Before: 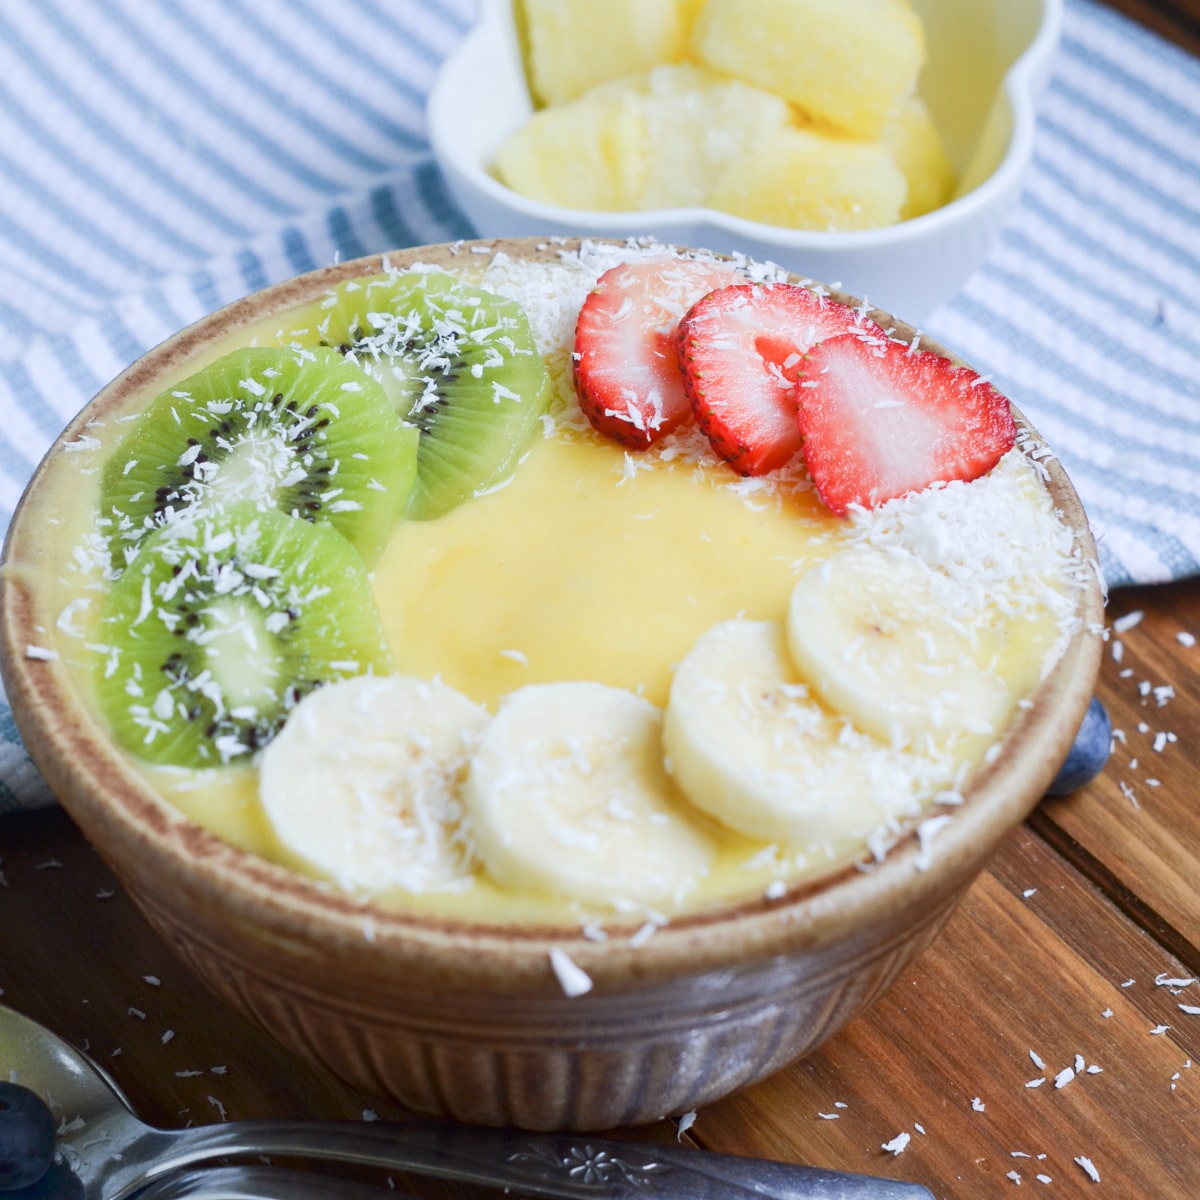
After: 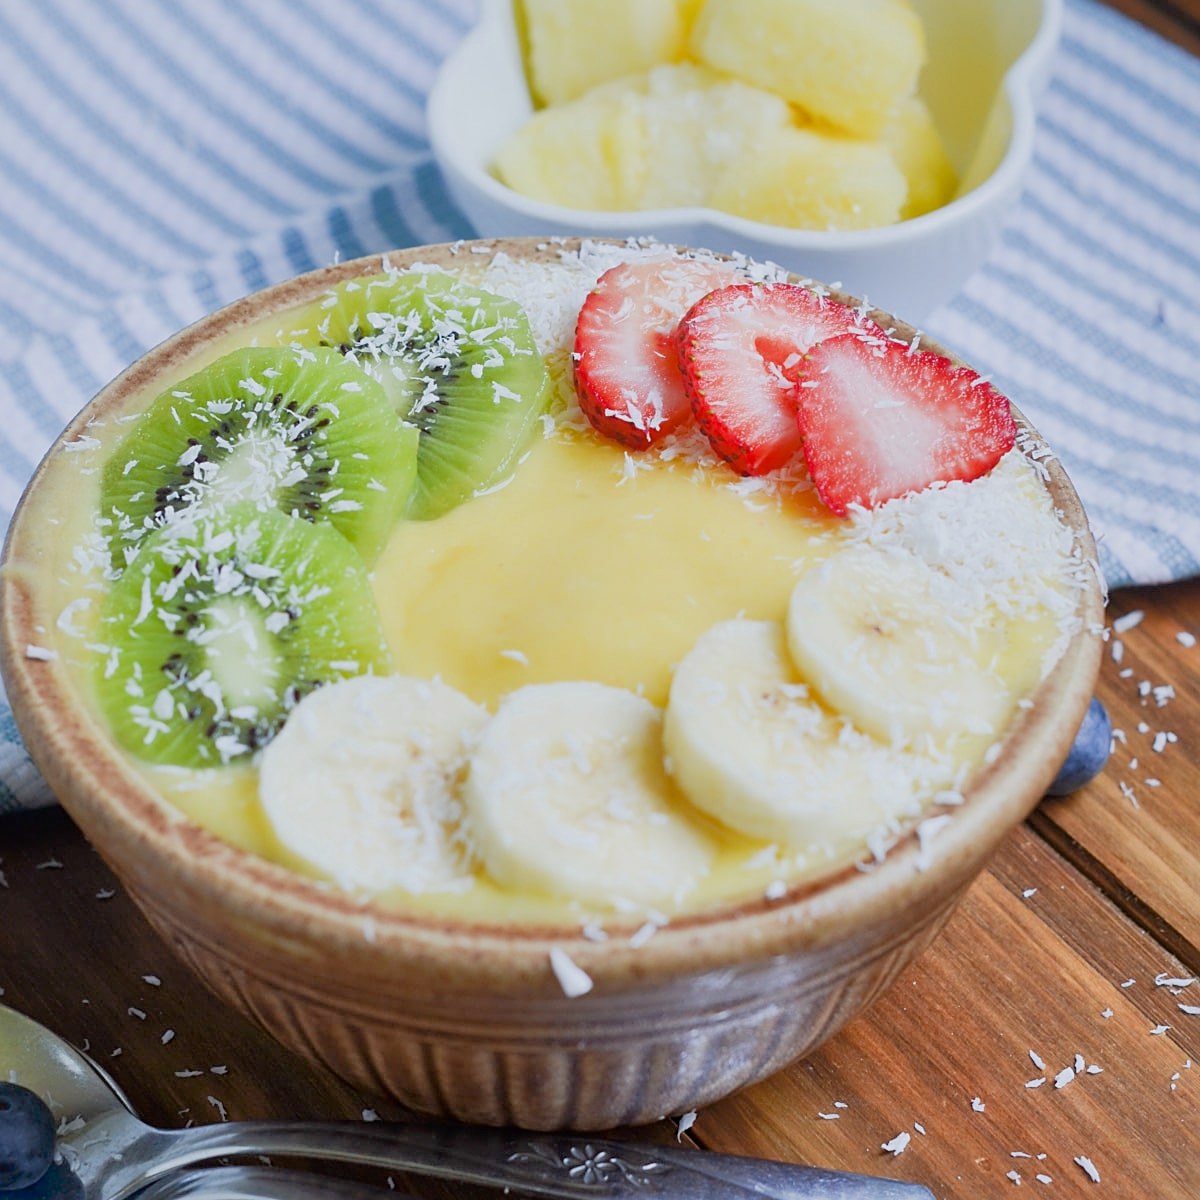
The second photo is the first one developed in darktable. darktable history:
sharpen: on, module defaults
shadows and highlights: on, module defaults
exposure: black level correction 0, exposure 0.5 EV, compensate highlight preservation false
filmic rgb: hardness 4.17
